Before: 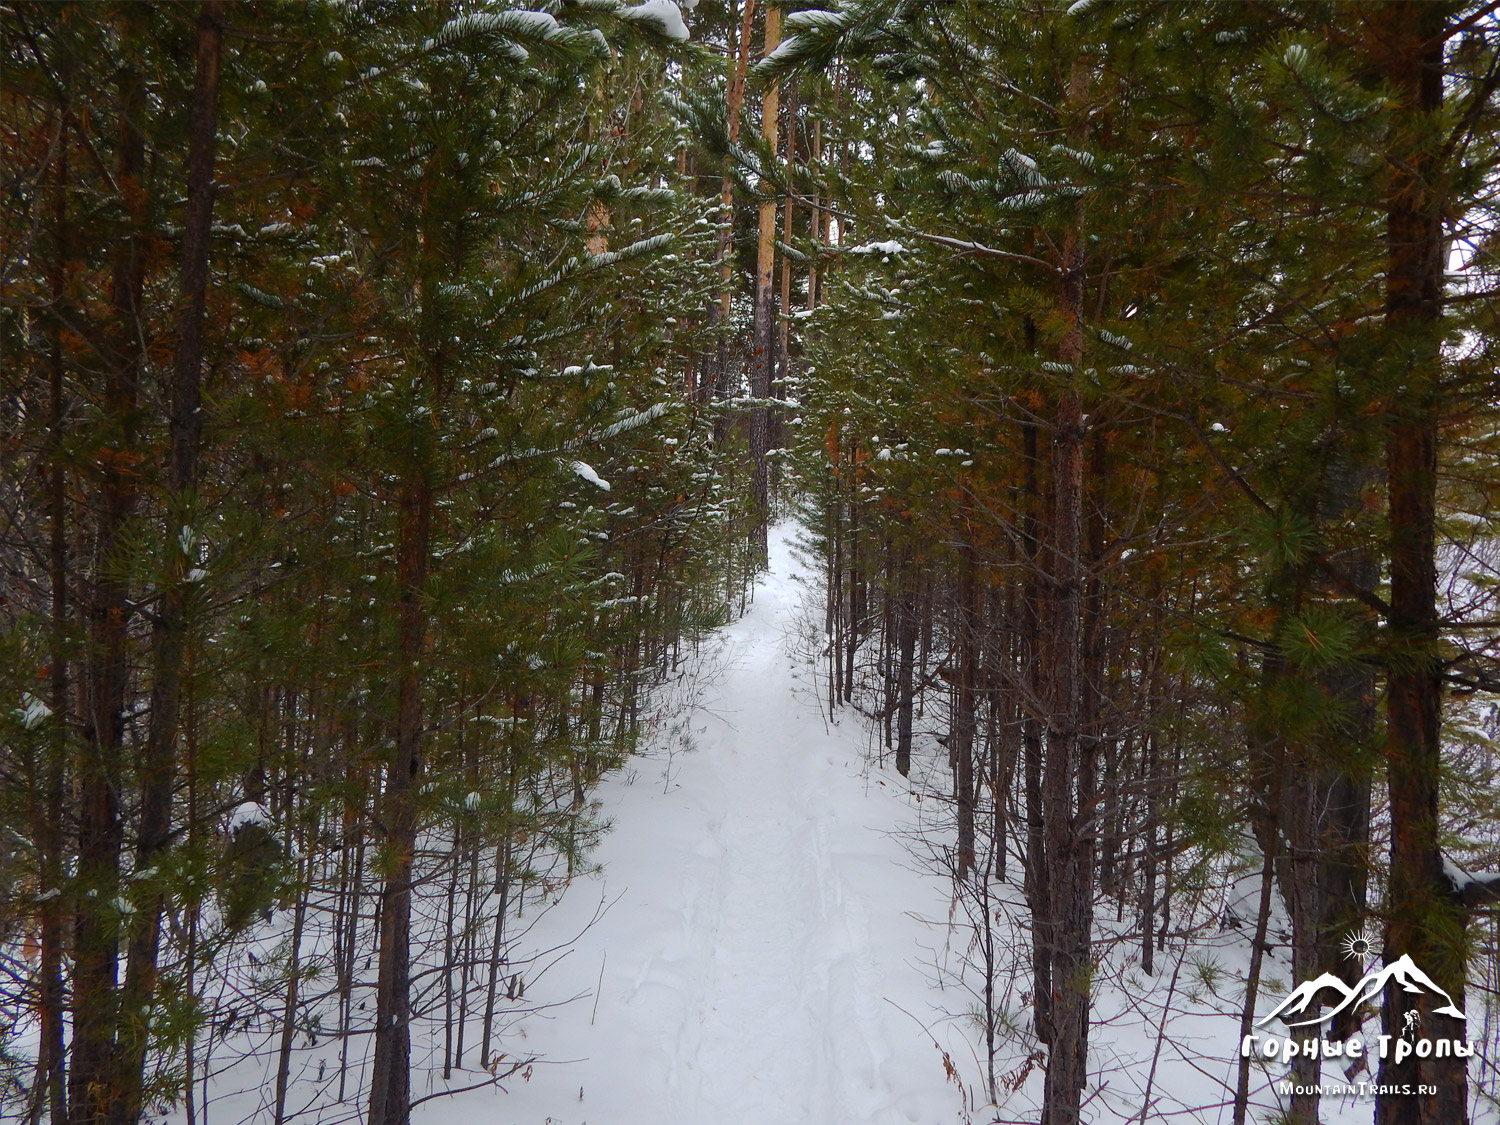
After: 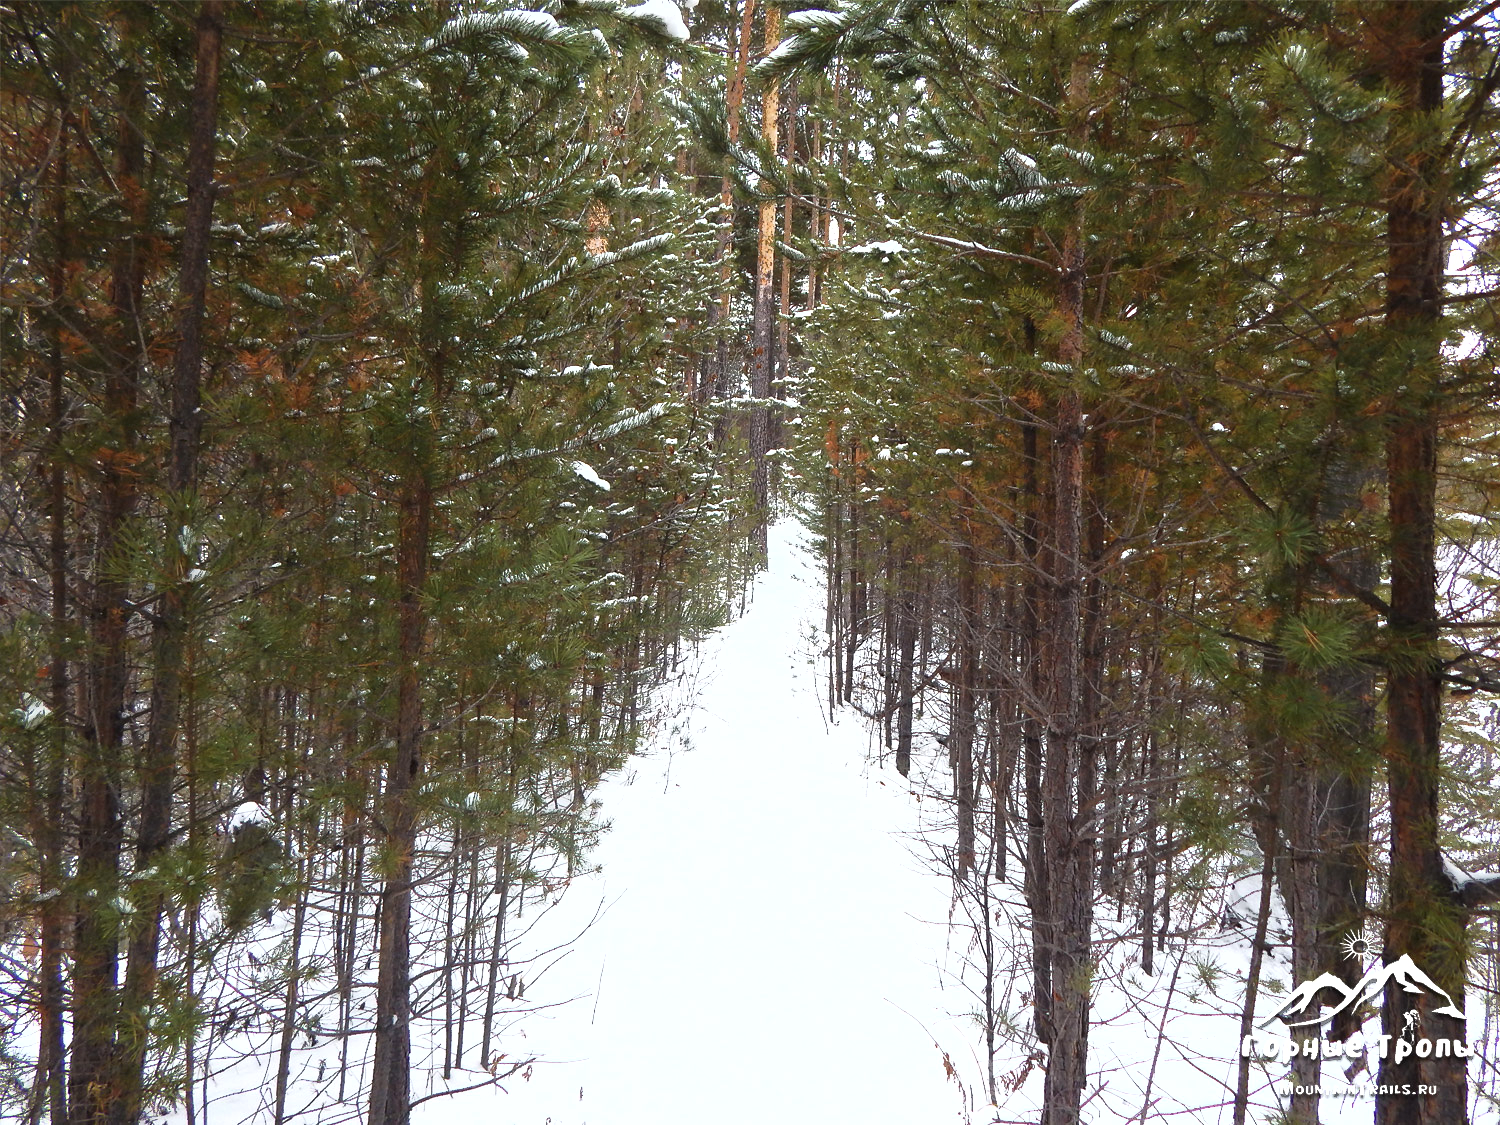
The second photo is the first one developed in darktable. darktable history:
fill light: exposure -0.73 EV, center 0.69, width 2.2
exposure: black level correction 0, exposure 1.35 EV, compensate exposure bias true, compensate highlight preservation false
white balance: red 1, blue 1
contrast brightness saturation: contrast 0.06, brightness -0.01, saturation -0.23
